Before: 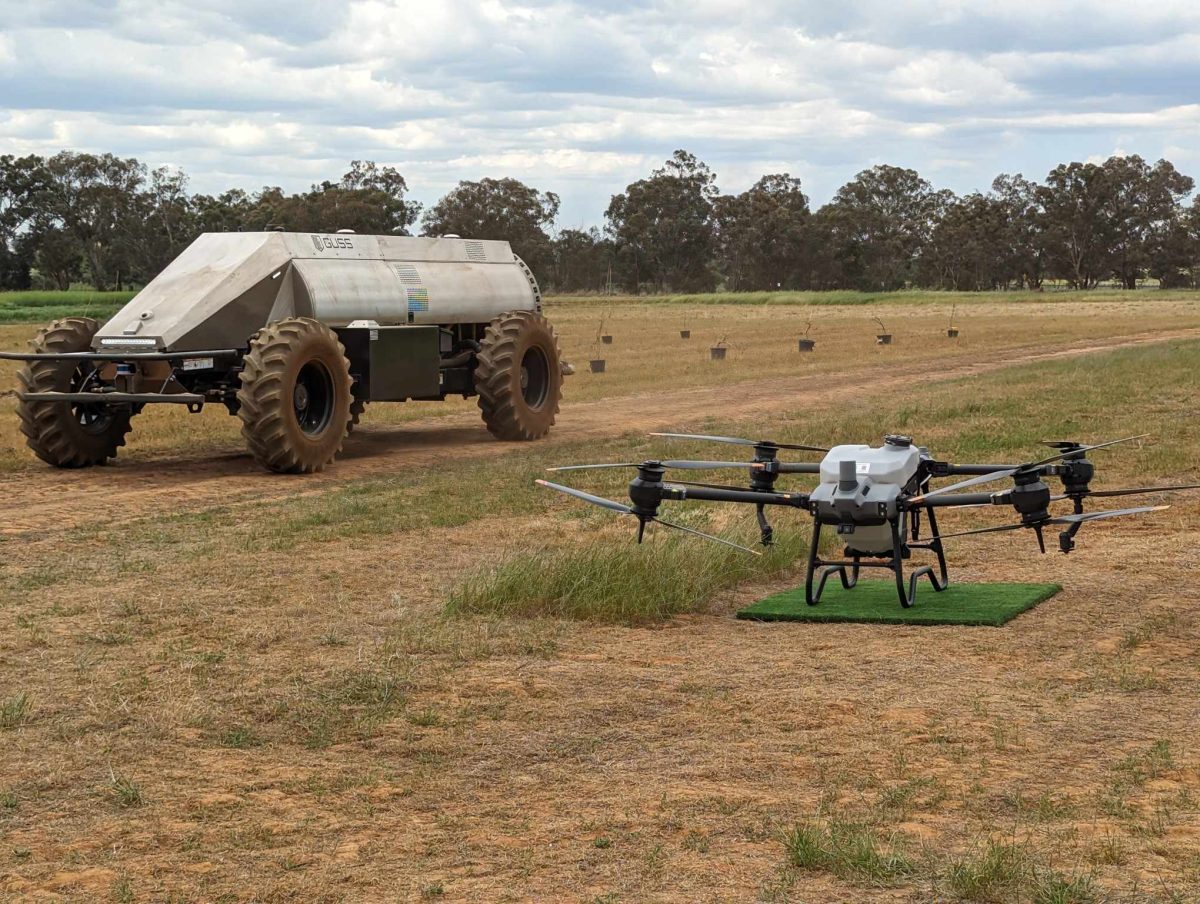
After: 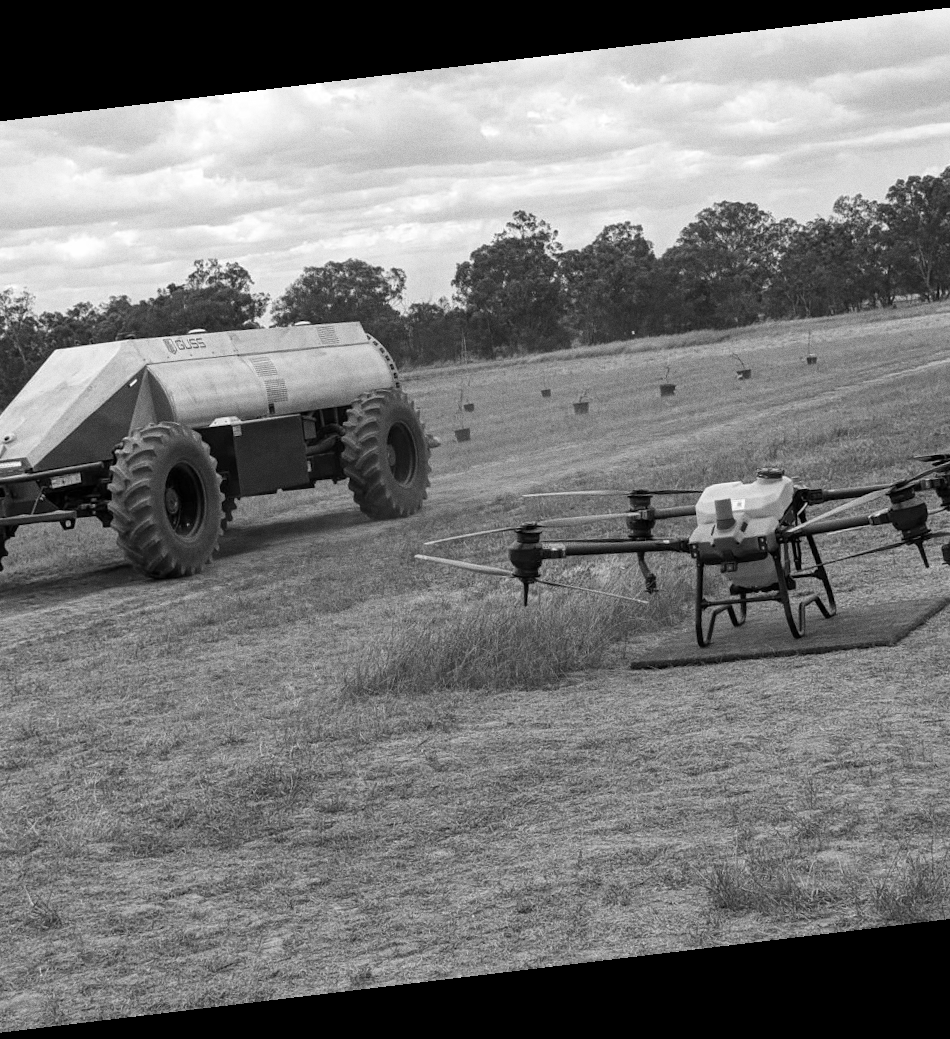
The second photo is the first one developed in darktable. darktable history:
monochrome: on, module defaults
grain: coarseness 0.47 ISO
color contrast: blue-yellow contrast 0.7
rotate and perspective: rotation -6.83°, automatic cropping off
crop: left 13.443%, right 13.31%
